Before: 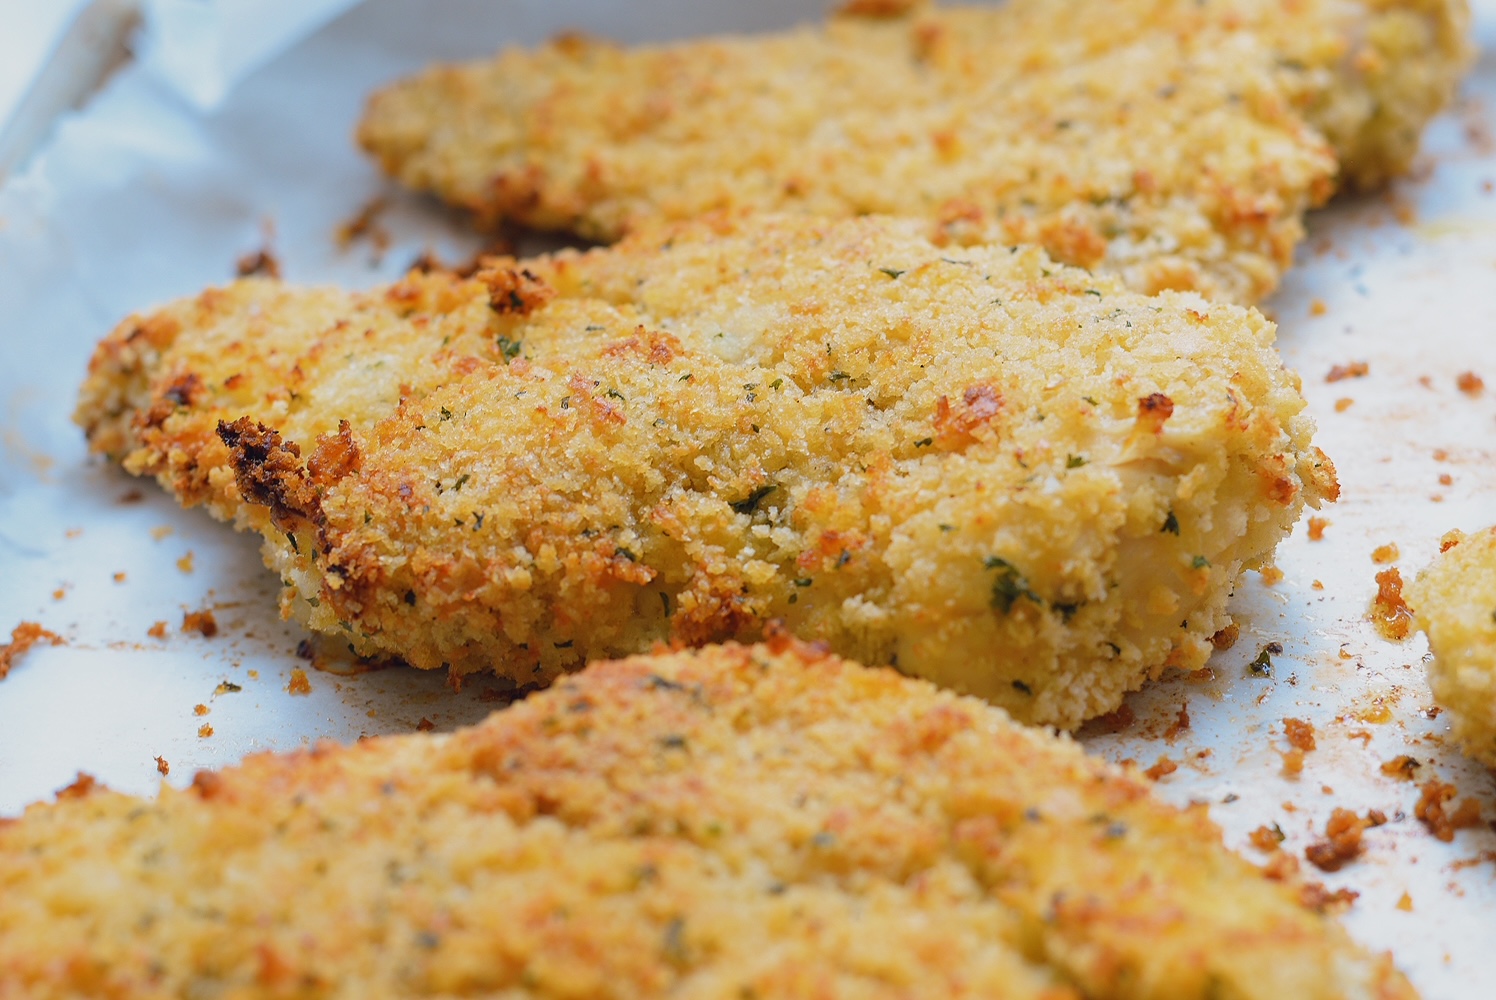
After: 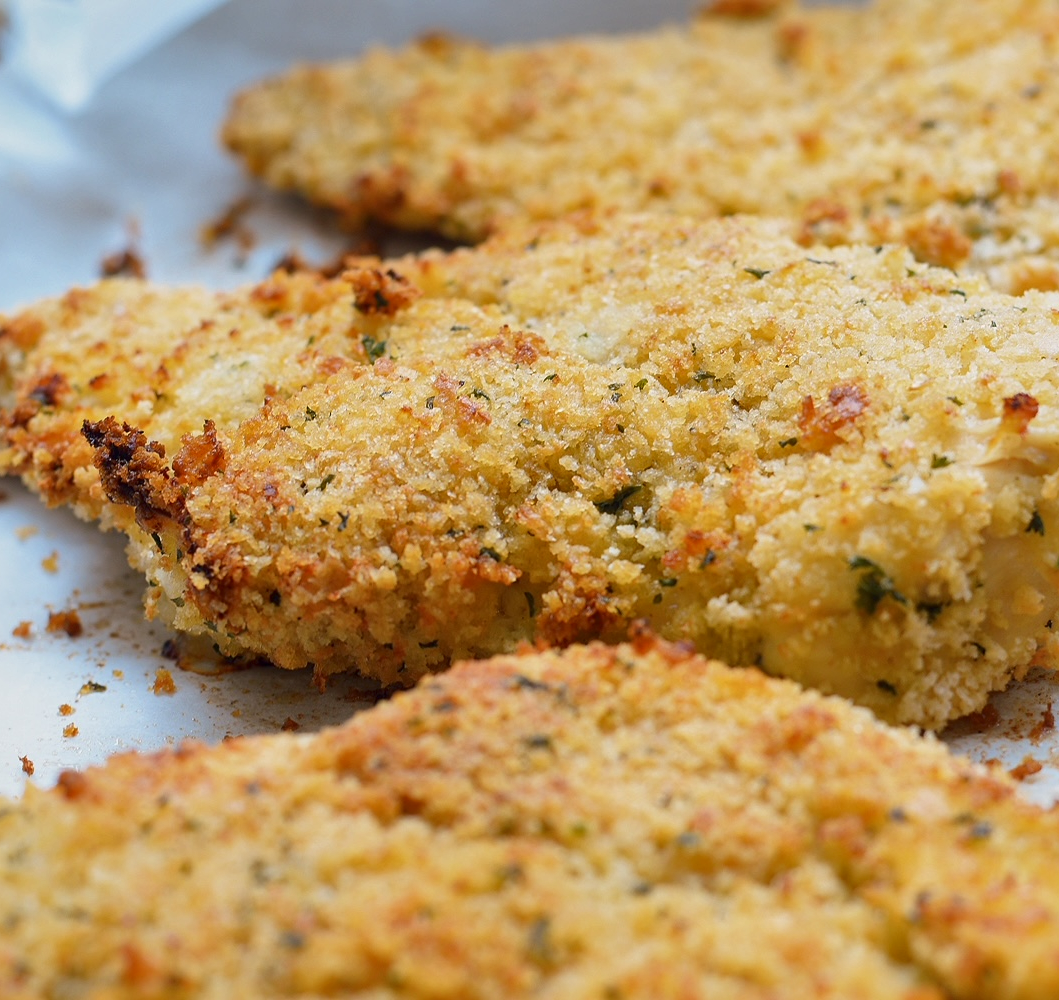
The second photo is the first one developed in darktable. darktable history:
crop and rotate: left 9.061%, right 20.142%
local contrast: mode bilateral grid, contrast 20, coarseness 50, detail 141%, midtone range 0.2
